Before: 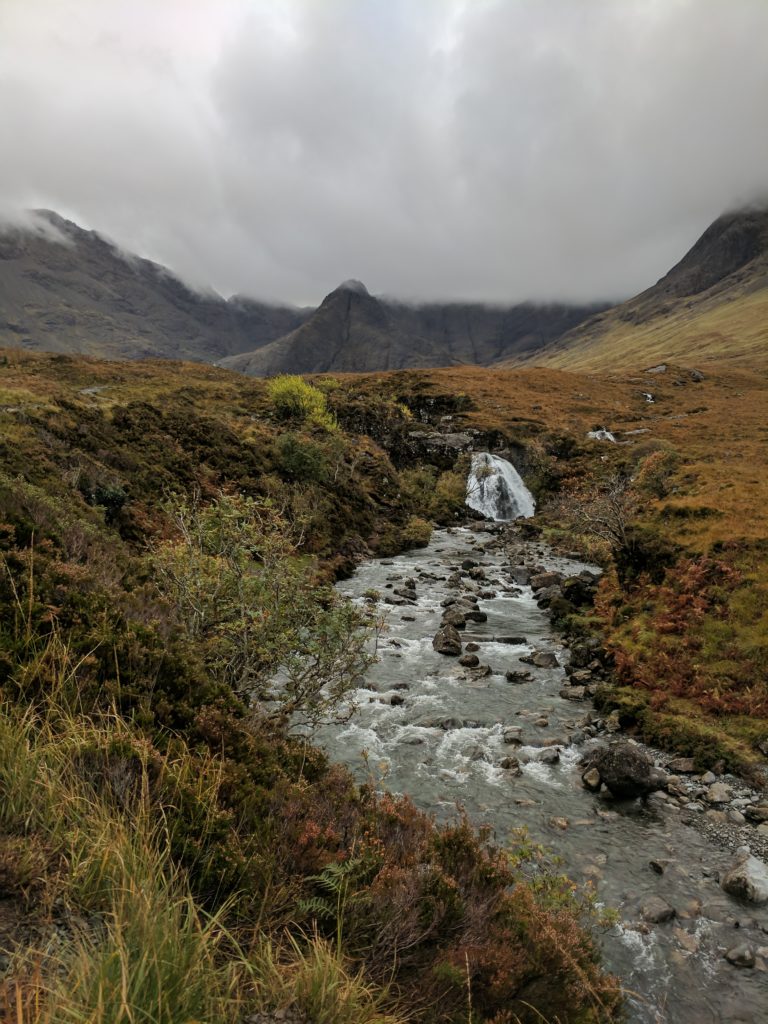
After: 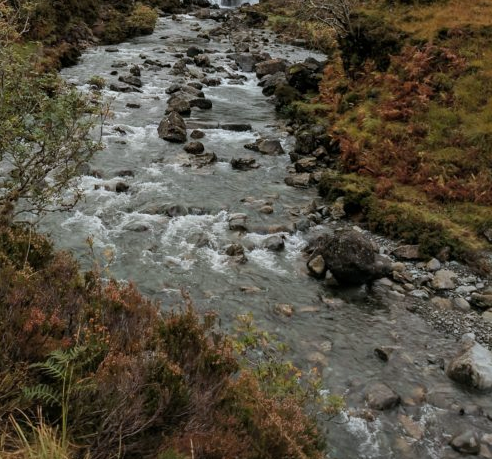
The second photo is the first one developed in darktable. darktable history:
color correction: highlights a* -0.089, highlights b* -5.3, shadows a* -0.128, shadows b* -0.118
crop and rotate: left 35.925%, top 50.182%, bottom 4.983%
